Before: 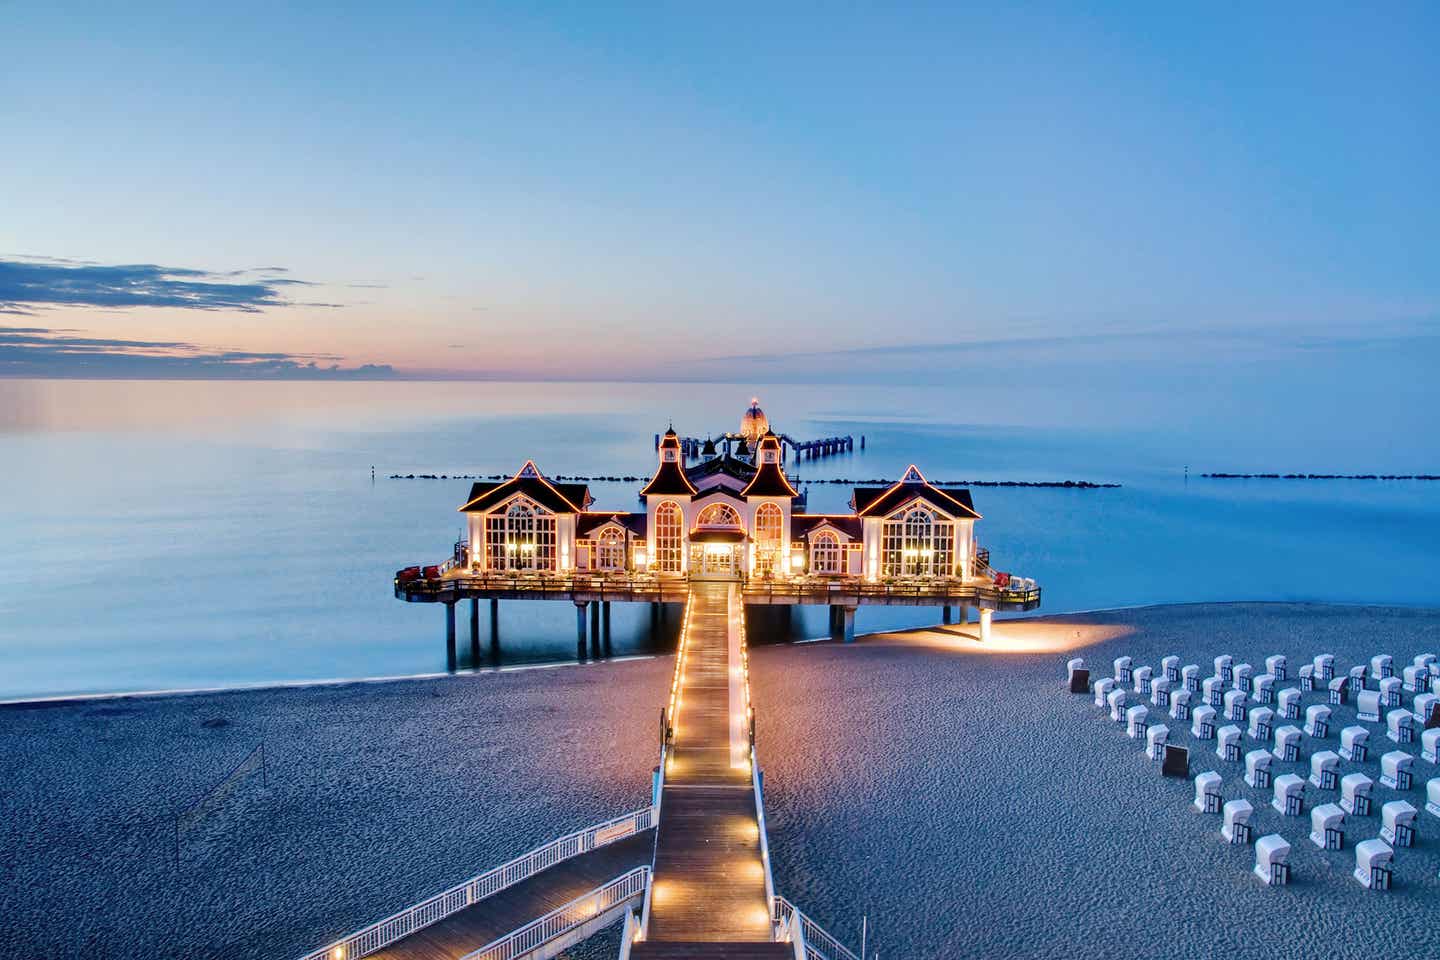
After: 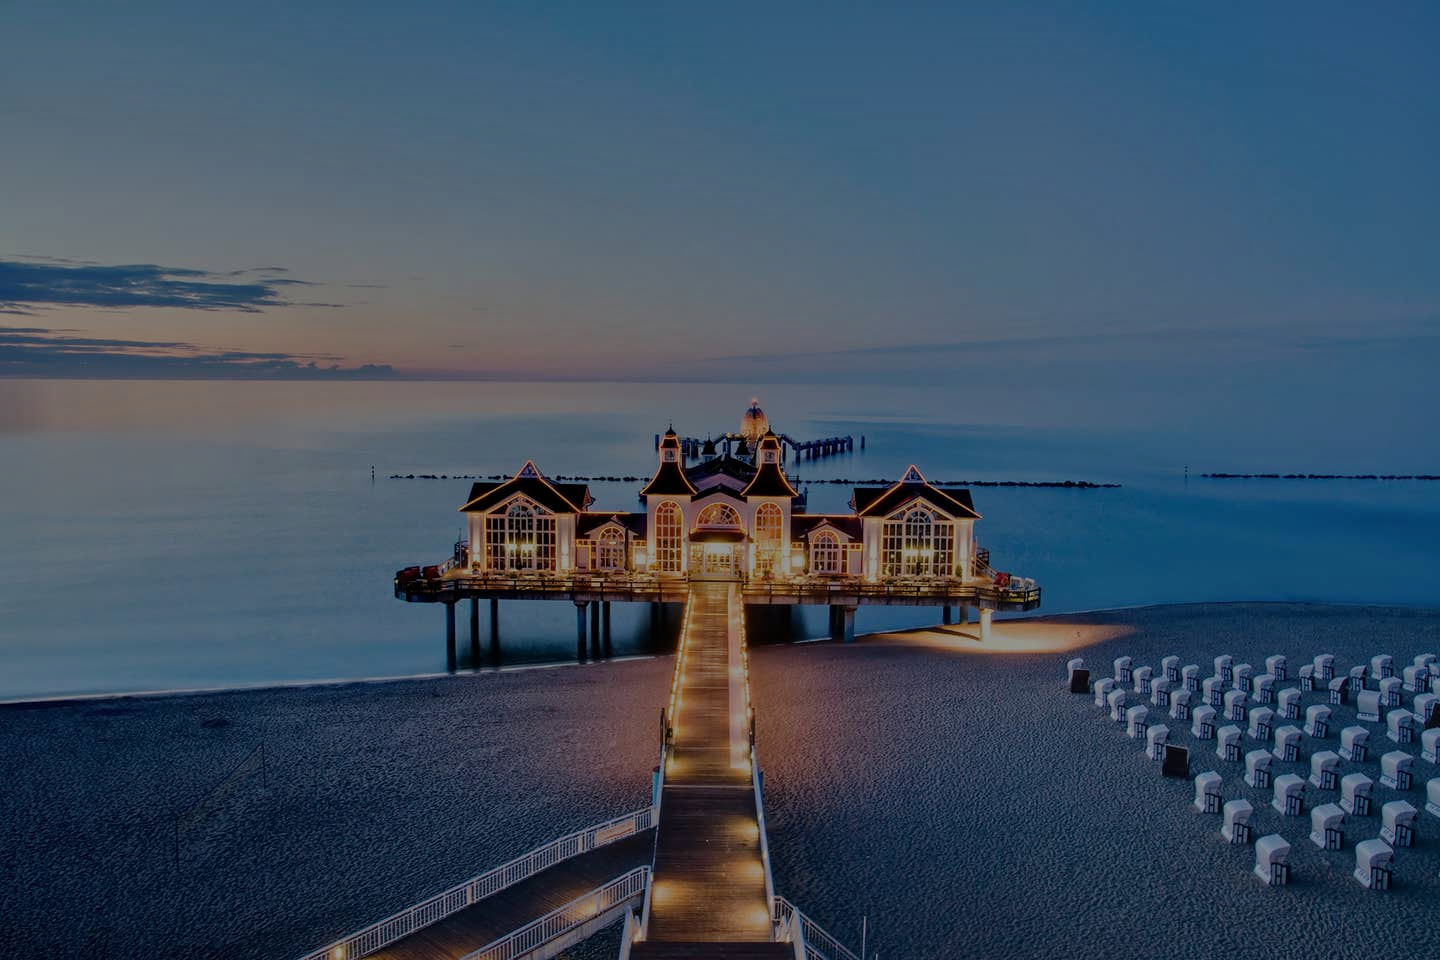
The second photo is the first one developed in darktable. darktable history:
tone equalizer: -8 EV -2 EV, -7 EV -1.97 EV, -6 EV -2 EV, -5 EV -1.99 EV, -4 EV -1.99 EV, -3 EV -2 EV, -2 EV -2 EV, -1 EV -1.61 EV, +0 EV -1.99 EV
